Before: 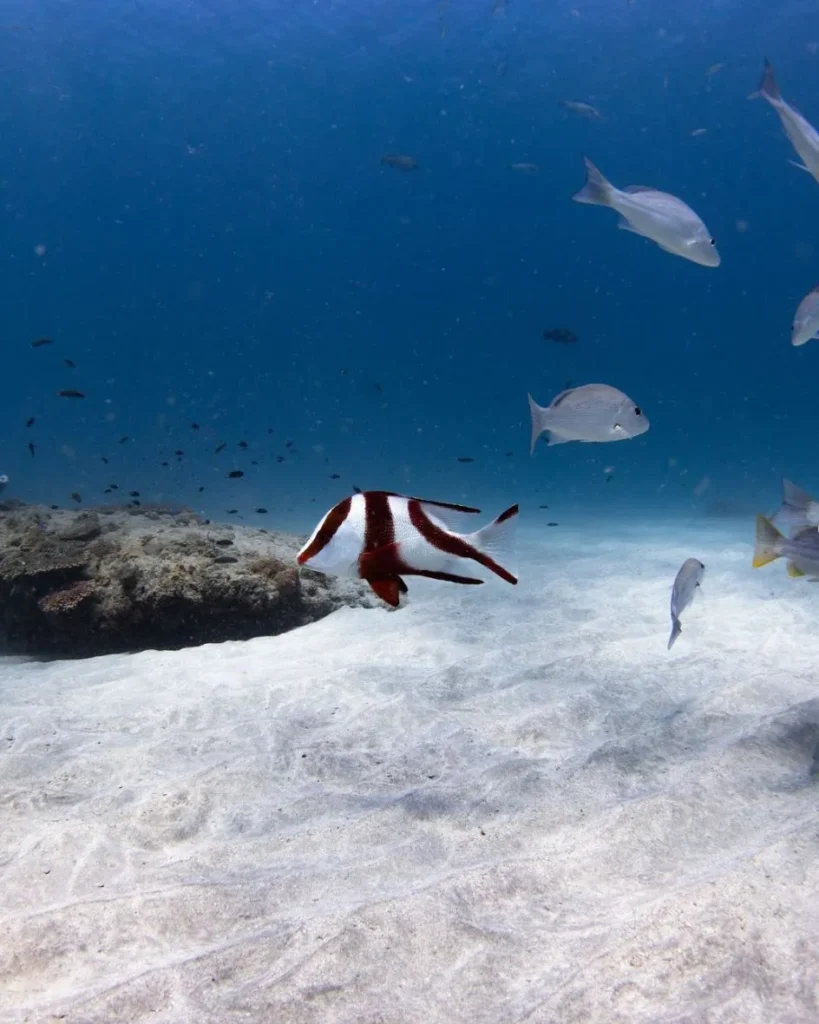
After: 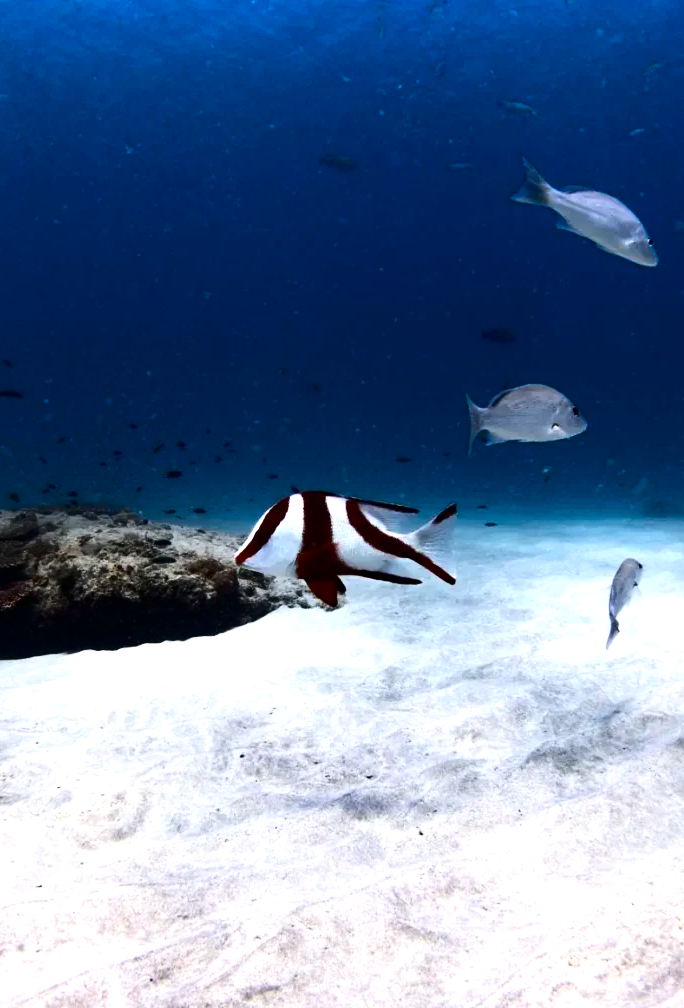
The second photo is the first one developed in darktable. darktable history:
crop: left 7.598%, right 7.873%
tone equalizer: -8 EV -0.75 EV, -7 EV -0.7 EV, -6 EV -0.6 EV, -5 EV -0.4 EV, -3 EV 0.4 EV, -2 EV 0.6 EV, -1 EV 0.7 EV, +0 EV 0.75 EV, edges refinement/feathering 500, mask exposure compensation -1.57 EV, preserve details no
contrast brightness saturation: contrast 0.22, brightness -0.19, saturation 0.24
